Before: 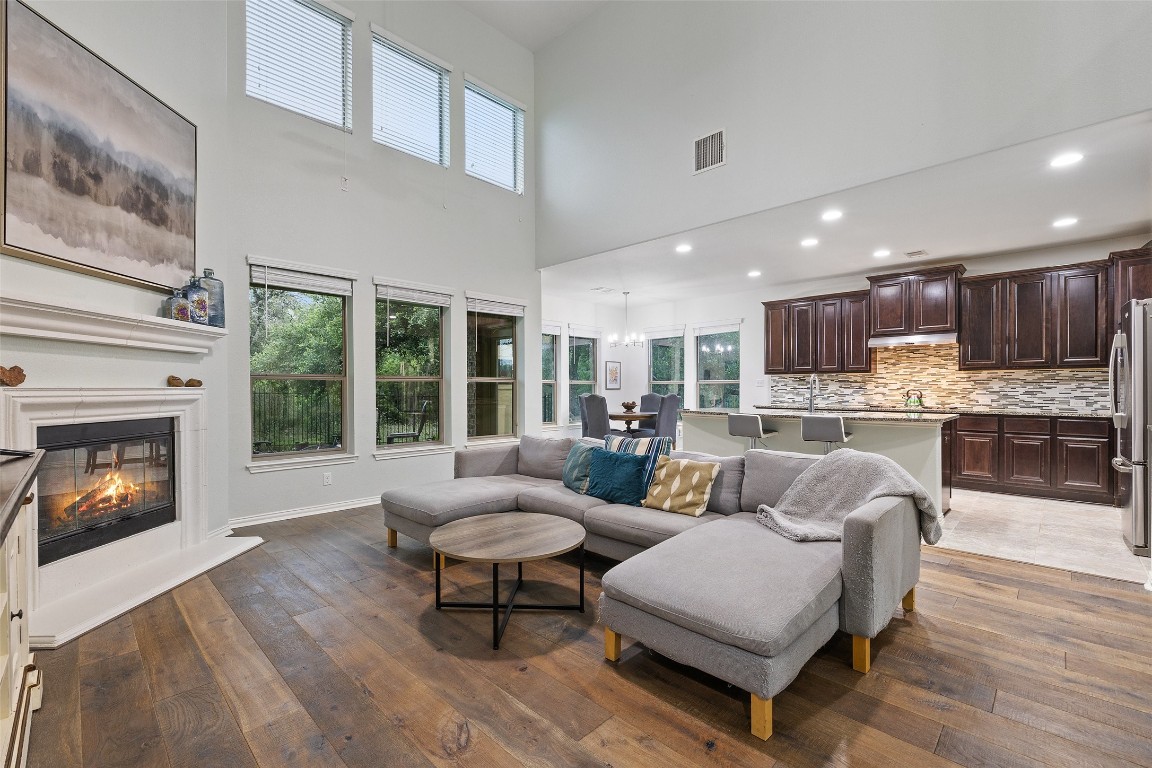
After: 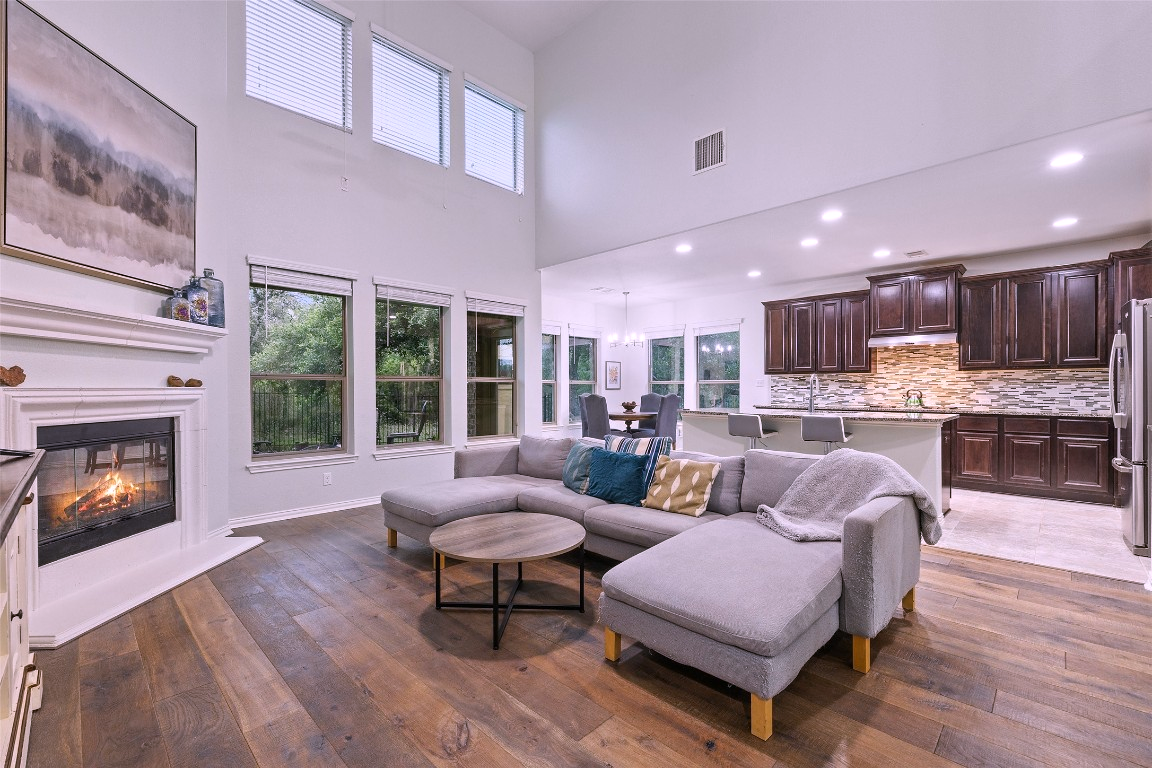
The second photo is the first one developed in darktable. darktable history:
exposure: compensate highlight preservation false
white balance: red 1.066, blue 1.119
